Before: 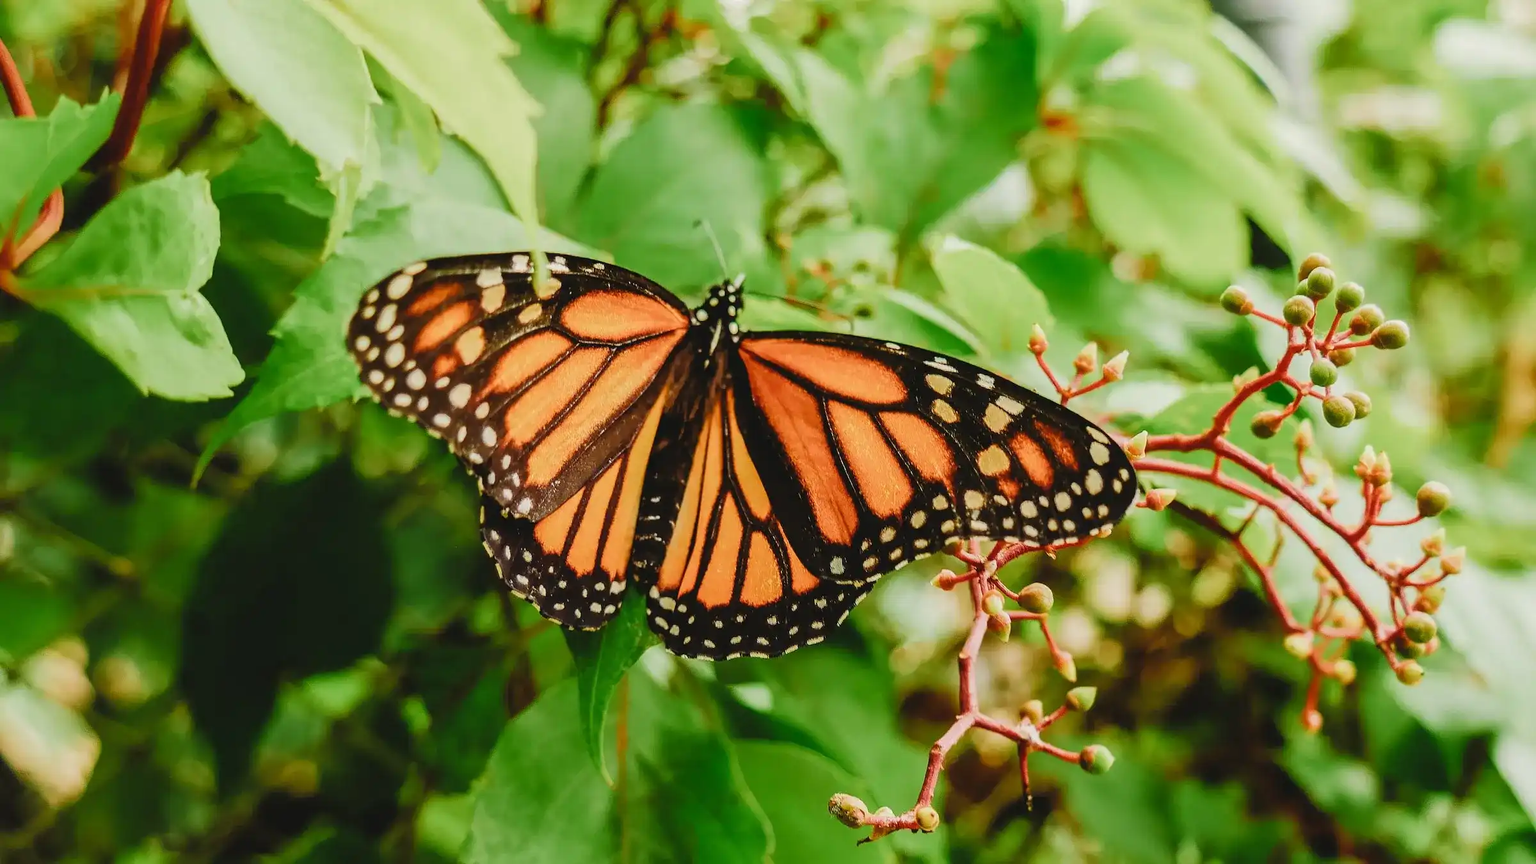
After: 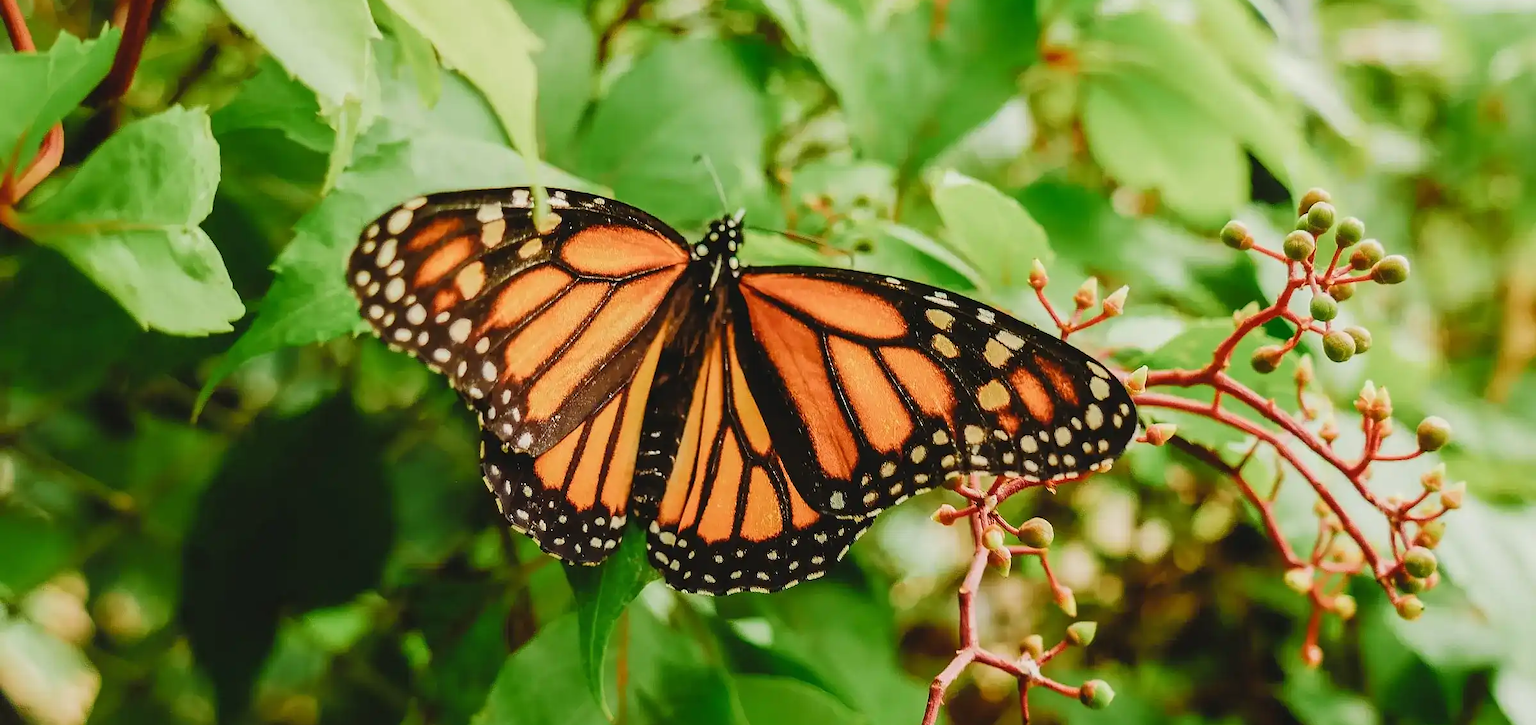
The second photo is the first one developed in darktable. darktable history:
sharpen: radius 0.997, threshold 0.978
crop: top 7.571%, bottom 8.306%
